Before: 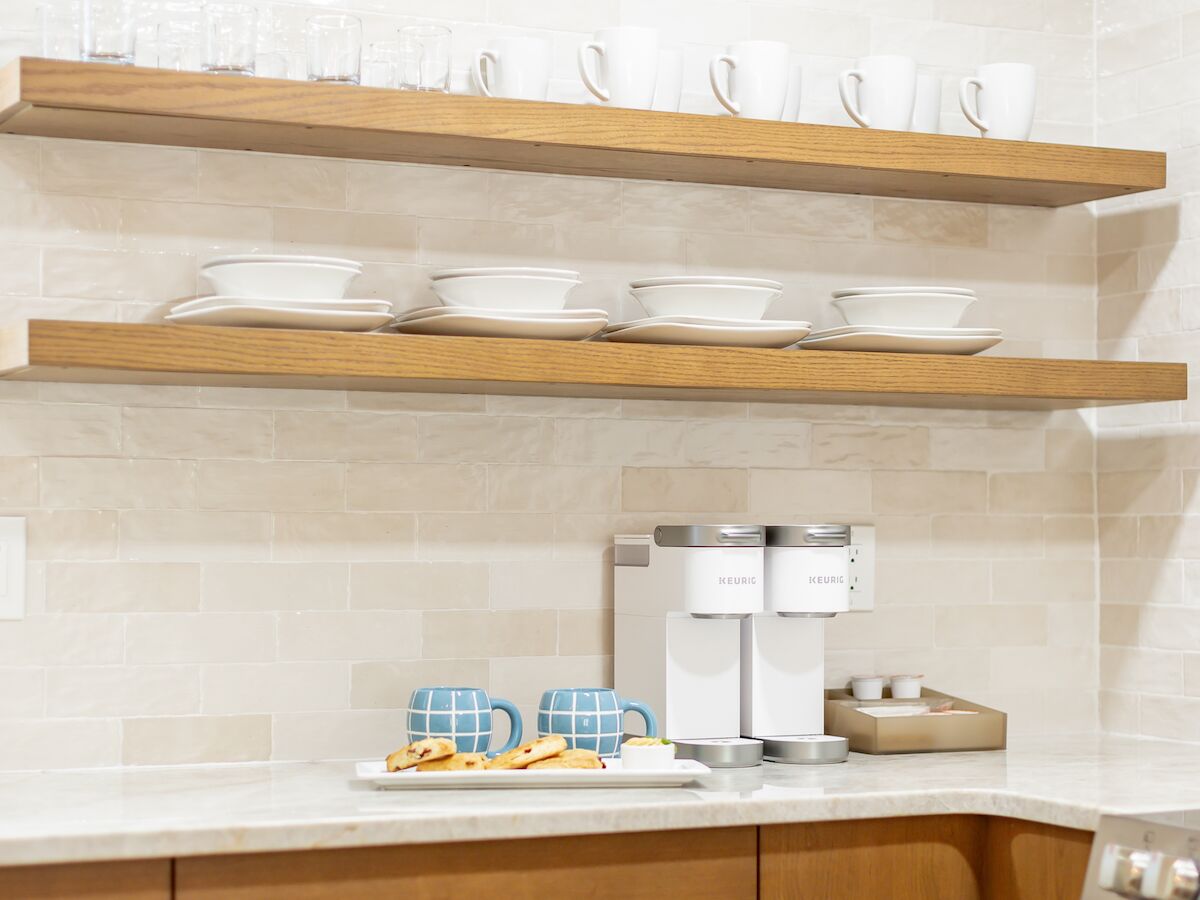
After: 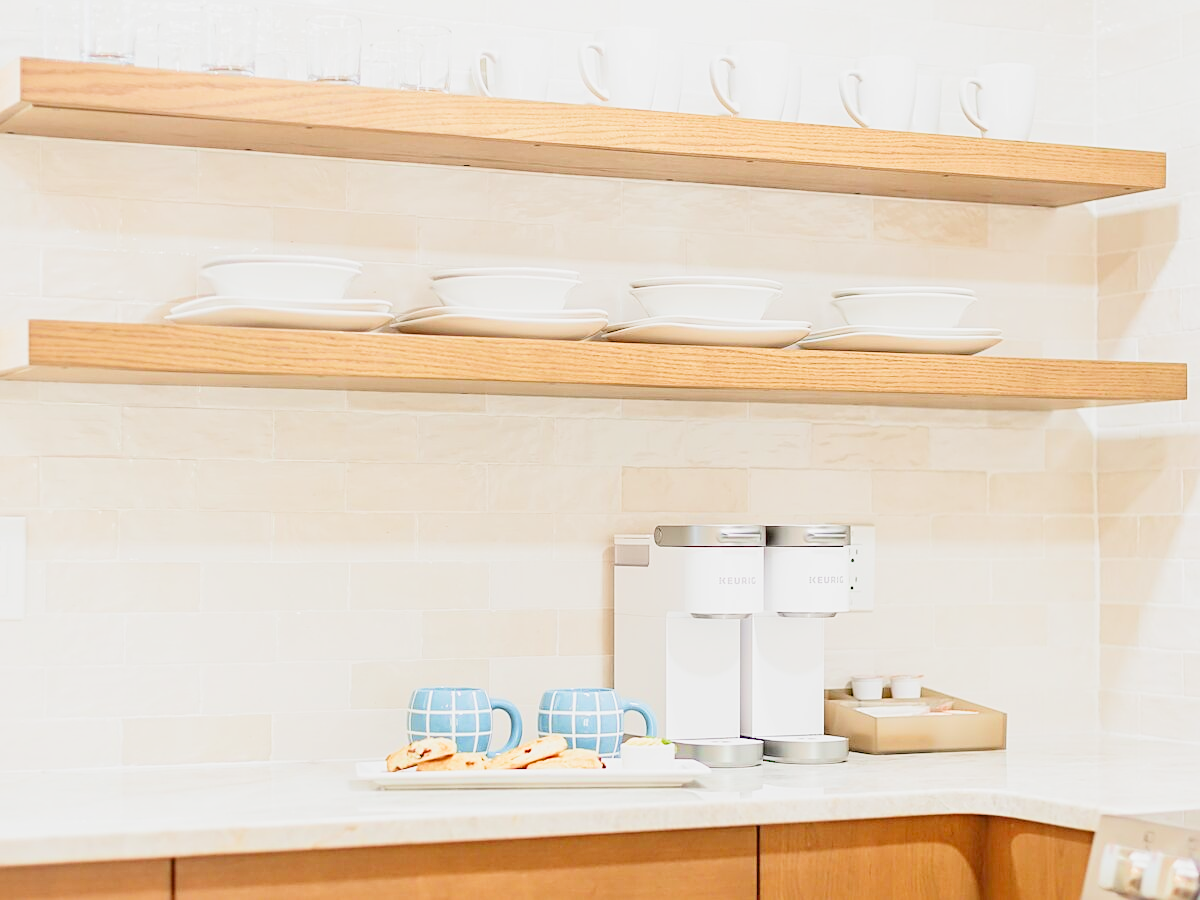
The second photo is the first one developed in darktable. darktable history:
exposure: black level correction 0, exposure 1.7 EV, compensate exposure bias true, compensate highlight preservation false
sharpen: radius 1.967
filmic rgb: black relative exposure -8.79 EV, white relative exposure 4.98 EV, threshold 3 EV, target black luminance 0%, hardness 3.77, latitude 66.33%, contrast 0.822, shadows ↔ highlights balance 20%, color science v5 (2021), contrast in shadows safe, contrast in highlights safe, enable highlight reconstruction true
